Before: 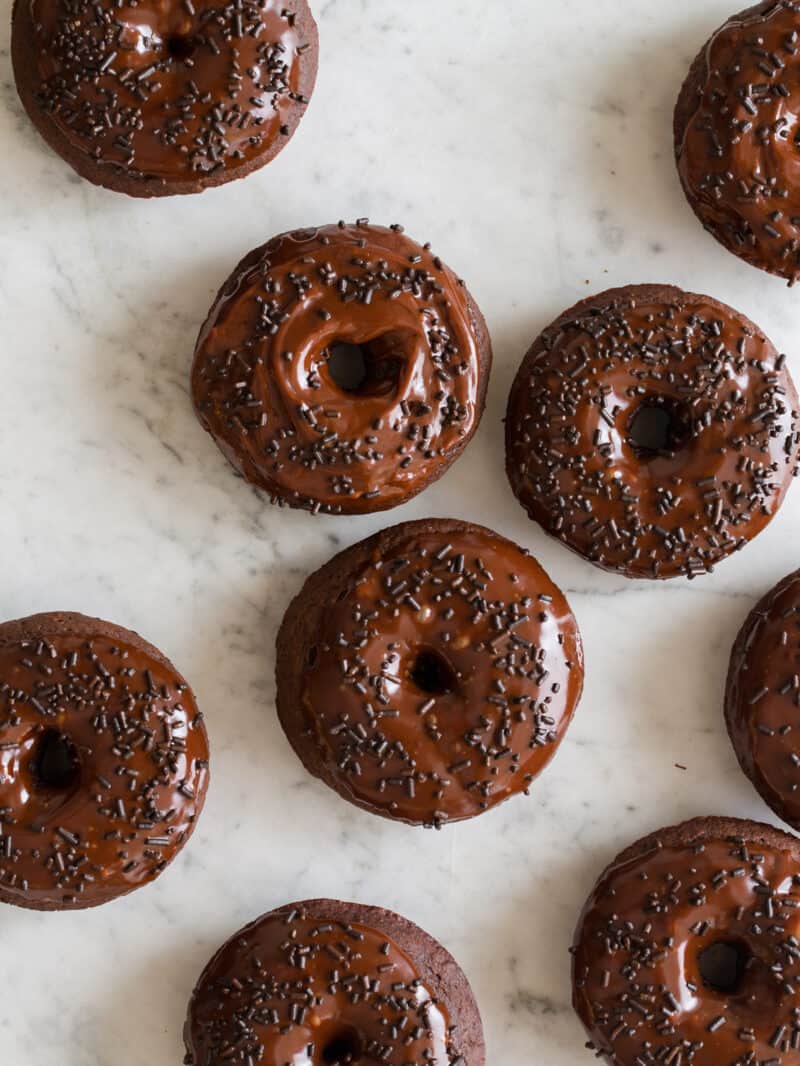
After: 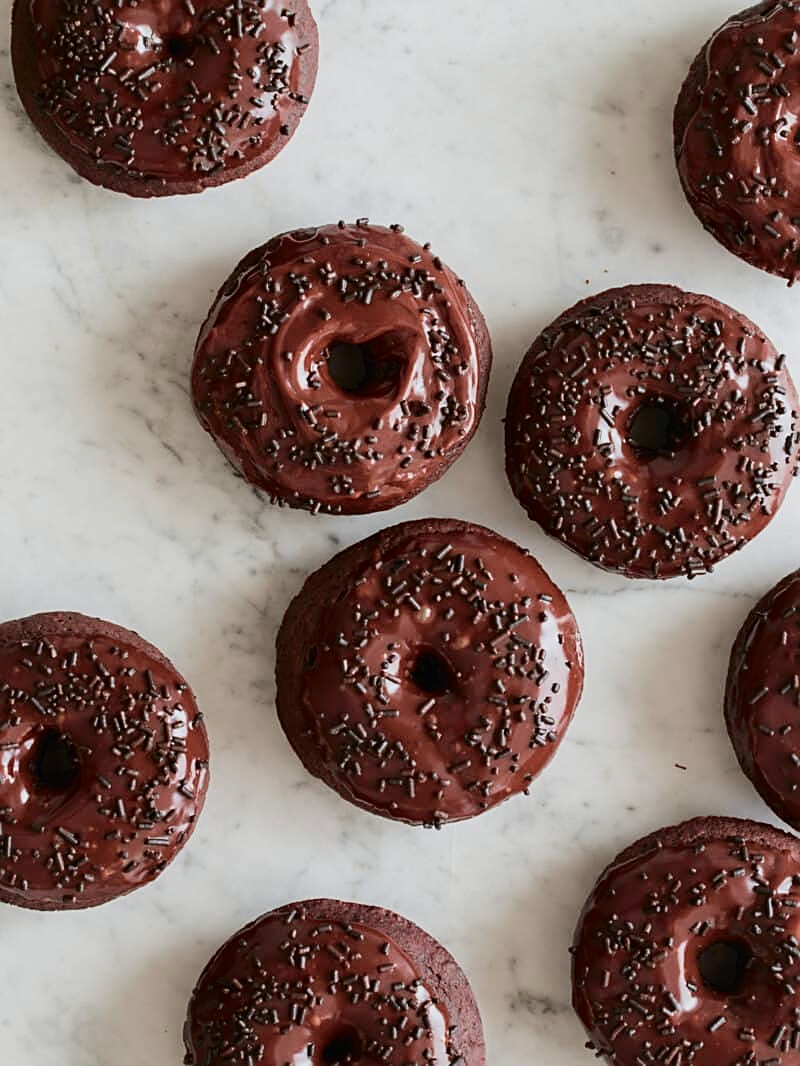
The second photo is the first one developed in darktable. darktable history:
sharpen: on, module defaults
tone curve: curves: ch0 [(0, 0.009) (0.105, 0.069) (0.195, 0.154) (0.289, 0.278) (0.384, 0.391) (0.513, 0.53) (0.66, 0.667) (0.895, 0.863) (1, 0.919)]; ch1 [(0, 0) (0.161, 0.092) (0.35, 0.33) (0.403, 0.395) (0.456, 0.469) (0.502, 0.499) (0.519, 0.514) (0.576, 0.587) (0.642, 0.645) (0.701, 0.742) (1, 0.942)]; ch2 [(0, 0) (0.371, 0.362) (0.437, 0.437) (0.501, 0.5) (0.53, 0.528) (0.569, 0.551) (0.619, 0.58) (0.883, 0.752) (1, 0.929)], color space Lab, independent channels, preserve colors none
